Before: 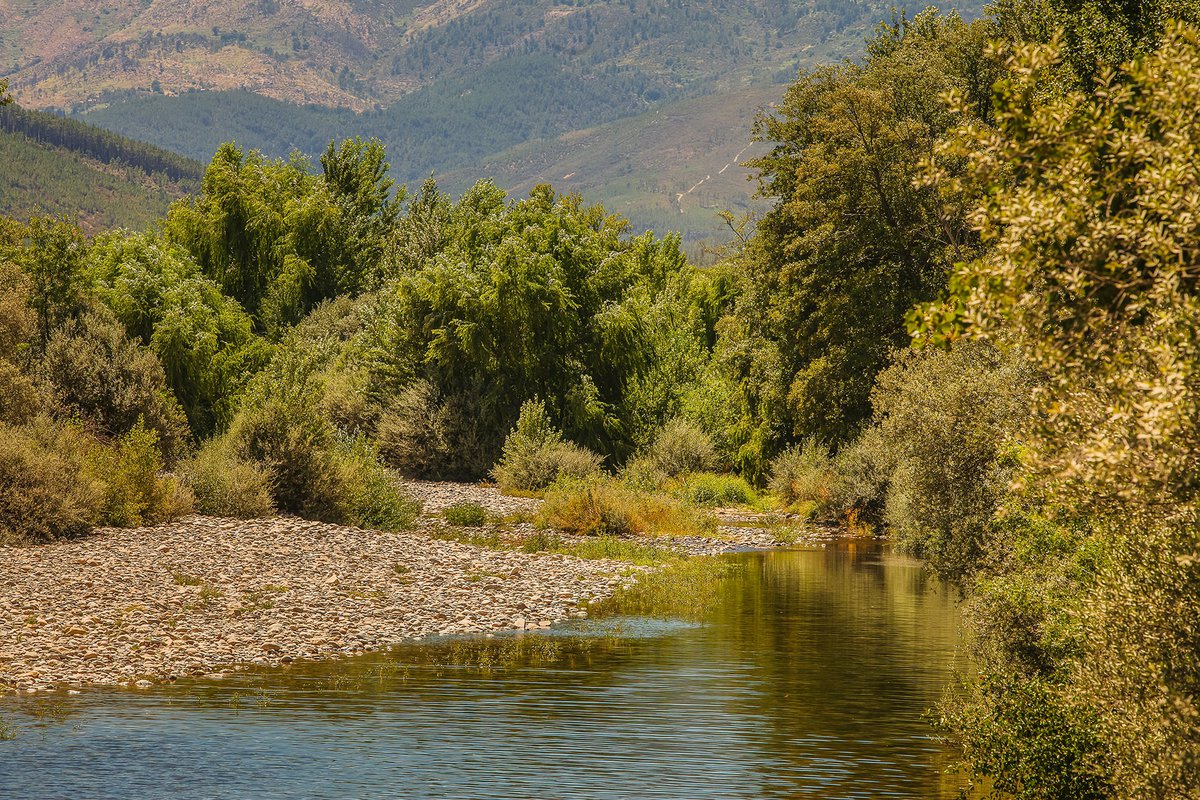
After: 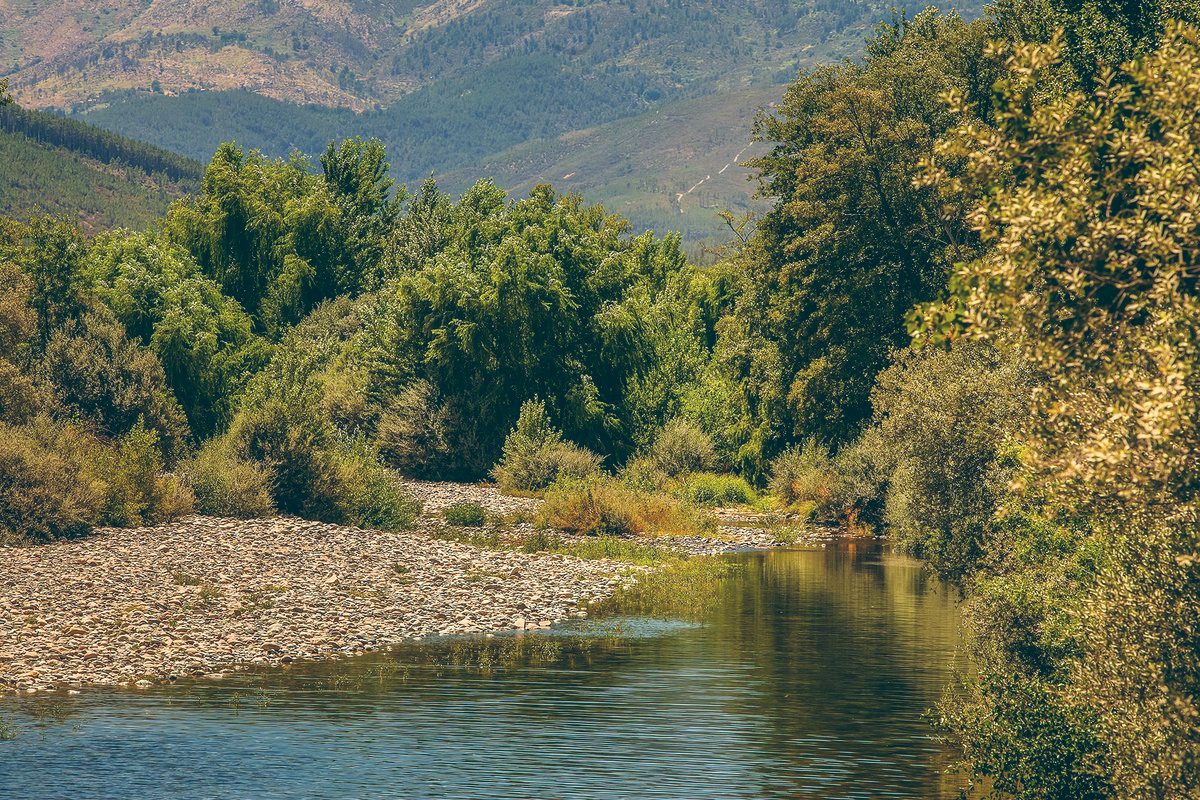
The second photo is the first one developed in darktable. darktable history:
rotate and perspective: crop left 0, crop top 0
color balance: lift [1.016, 0.983, 1, 1.017], gamma [0.958, 1, 1, 1], gain [0.981, 1.007, 0.993, 1.002], input saturation 118.26%, contrast 13.43%, contrast fulcrum 21.62%, output saturation 82.76%
